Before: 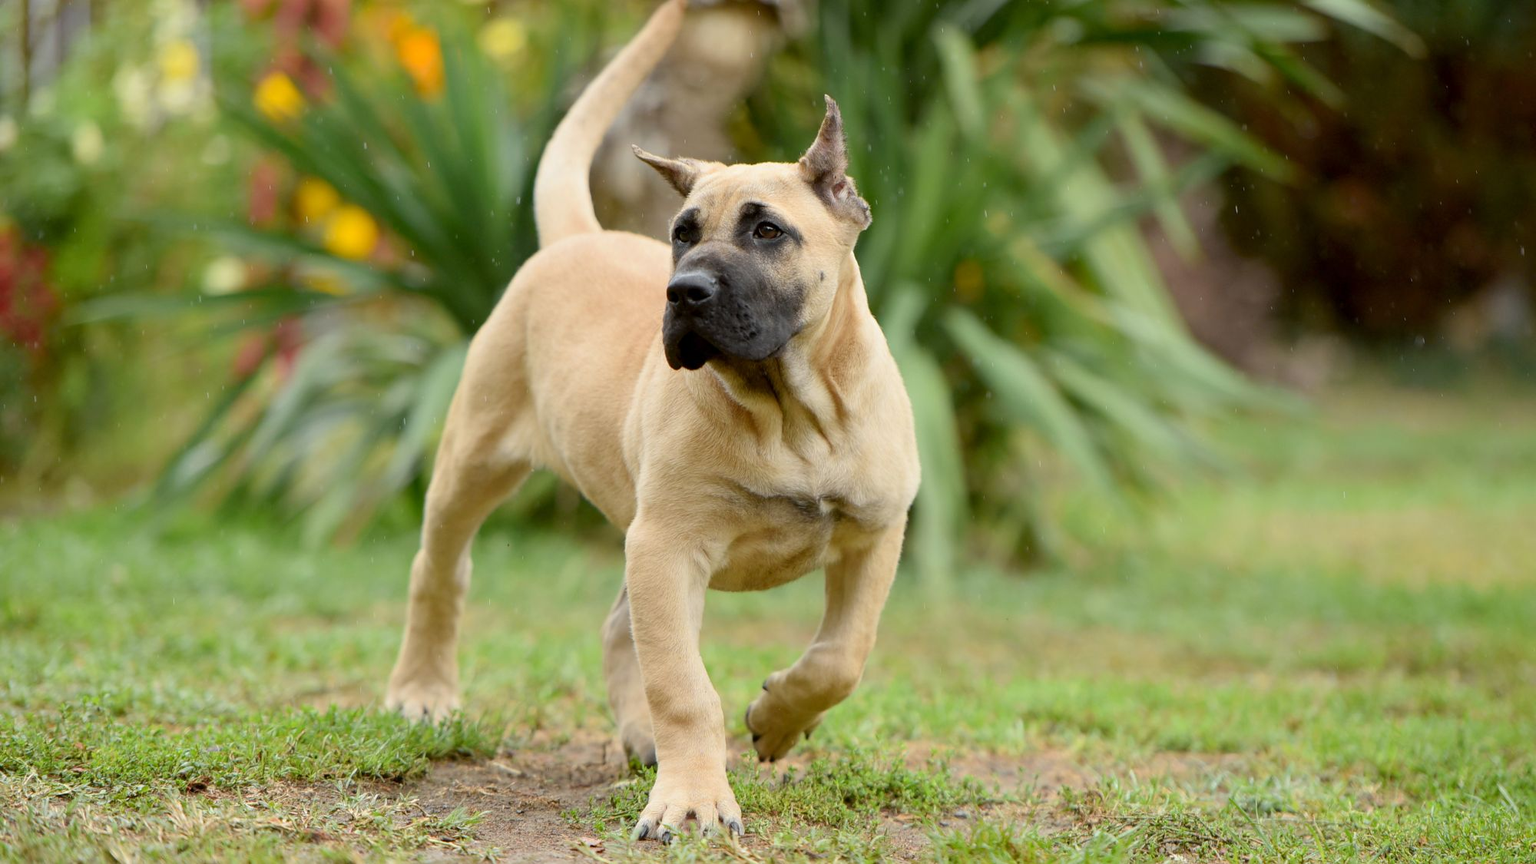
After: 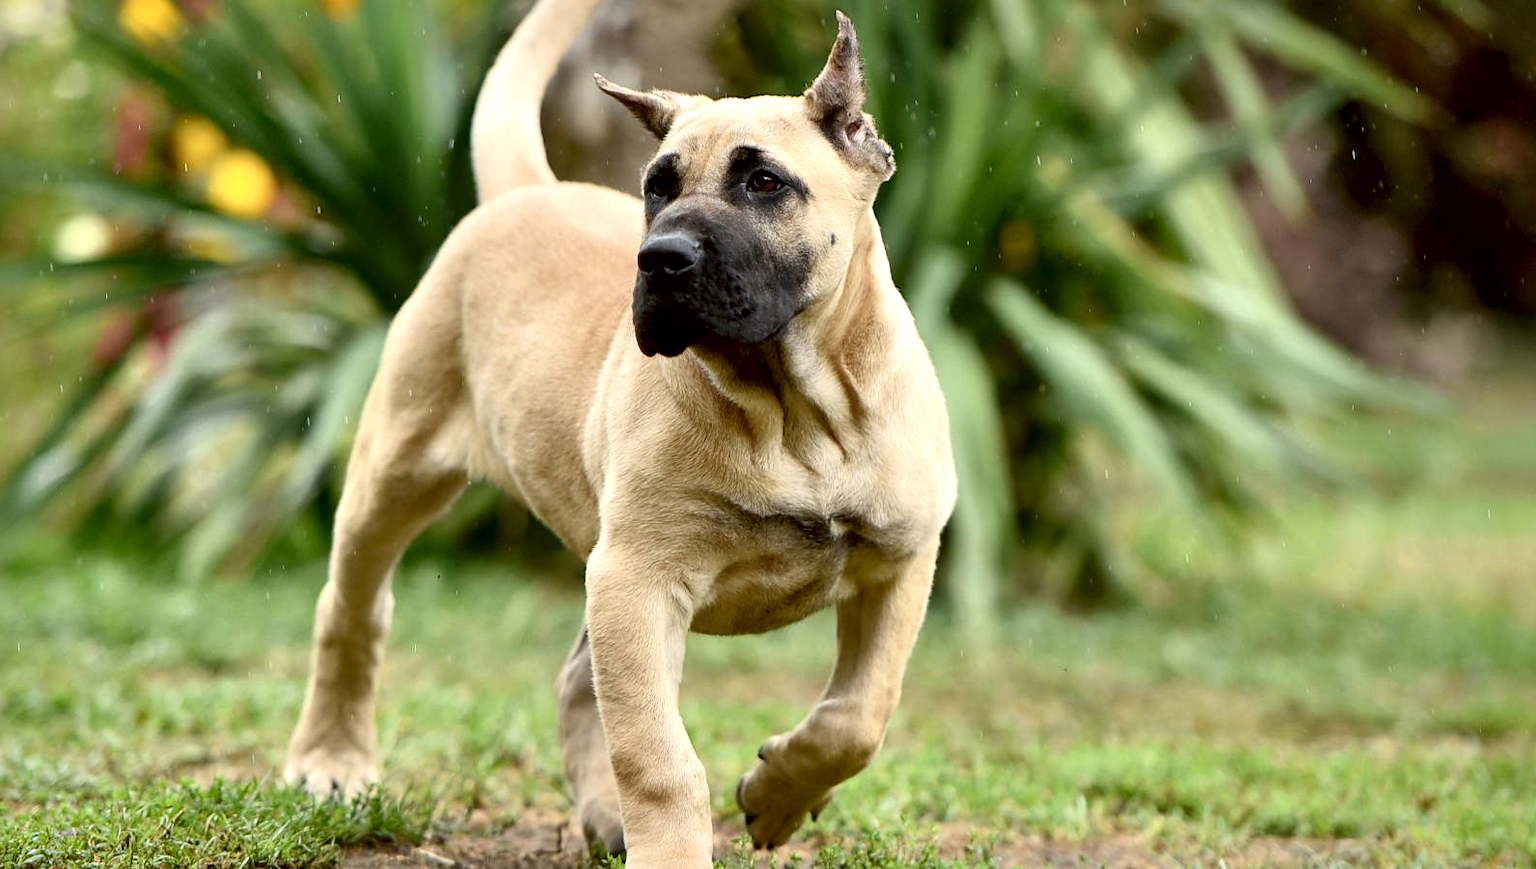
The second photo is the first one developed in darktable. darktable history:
local contrast: mode bilateral grid, contrast 45, coarseness 69, detail 216%, midtone range 0.2
sharpen: amount 0.203
crop and rotate: left 10.399%, top 9.972%, right 9.986%, bottom 9.857%
